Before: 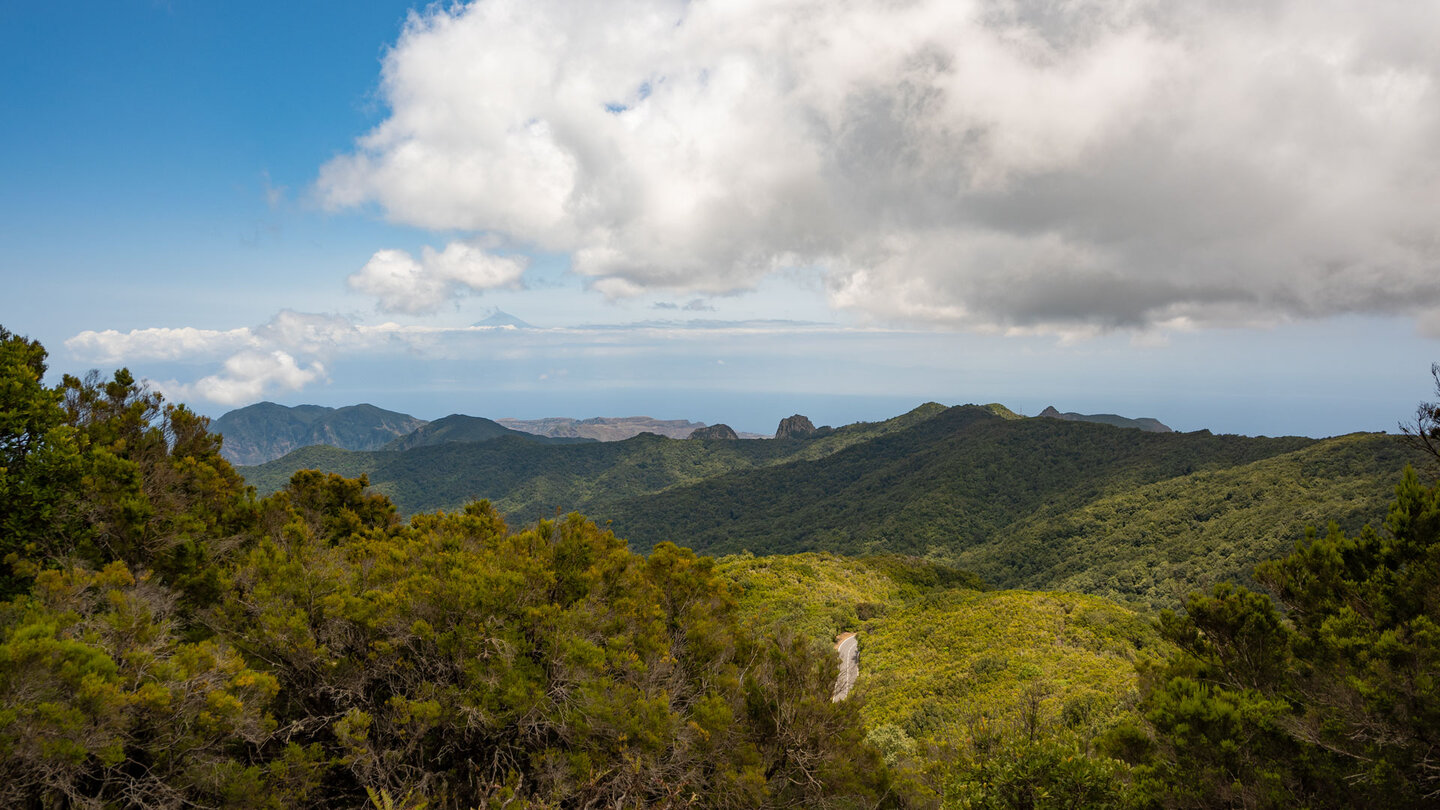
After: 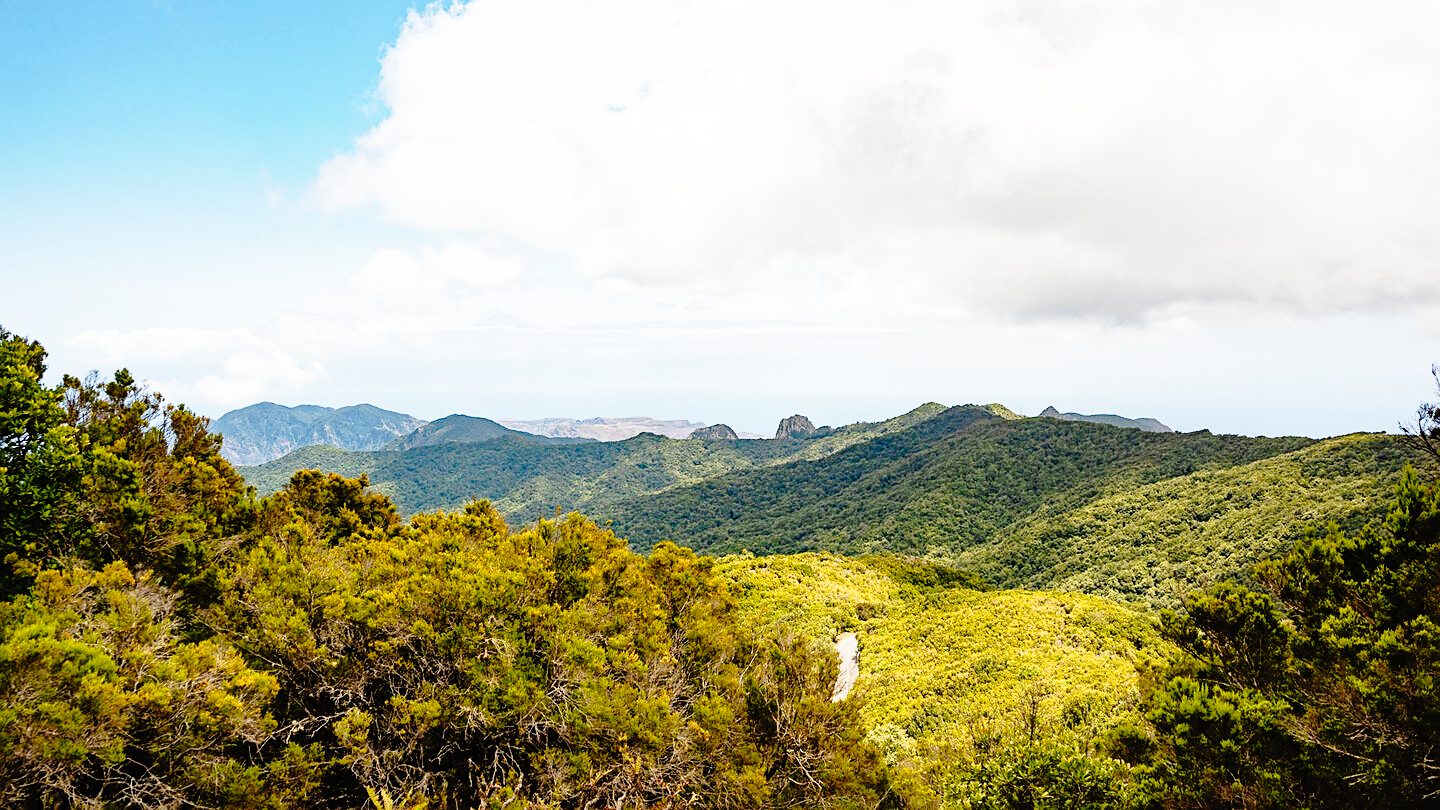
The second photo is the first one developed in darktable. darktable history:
tone curve: curves: ch0 [(0, 0) (0.003, 0.012) (0.011, 0.015) (0.025, 0.023) (0.044, 0.036) (0.069, 0.047) (0.1, 0.062) (0.136, 0.1) (0.177, 0.15) (0.224, 0.219) (0.277, 0.3) (0.335, 0.401) (0.399, 0.49) (0.468, 0.569) (0.543, 0.641) (0.623, 0.73) (0.709, 0.806) (0.801, 0.88) (0.898, 0.939) (1, 1)], preserve colors none
exposure: exposure -0.05 EV
base curve: curves: ch0 [(0, 0) (0.012, 0.01) (0.073, 0.168) (0.31, 0.711) (0.645, 0.957) (1, 1)], preserve colors none
sharpen: on, module defaults
